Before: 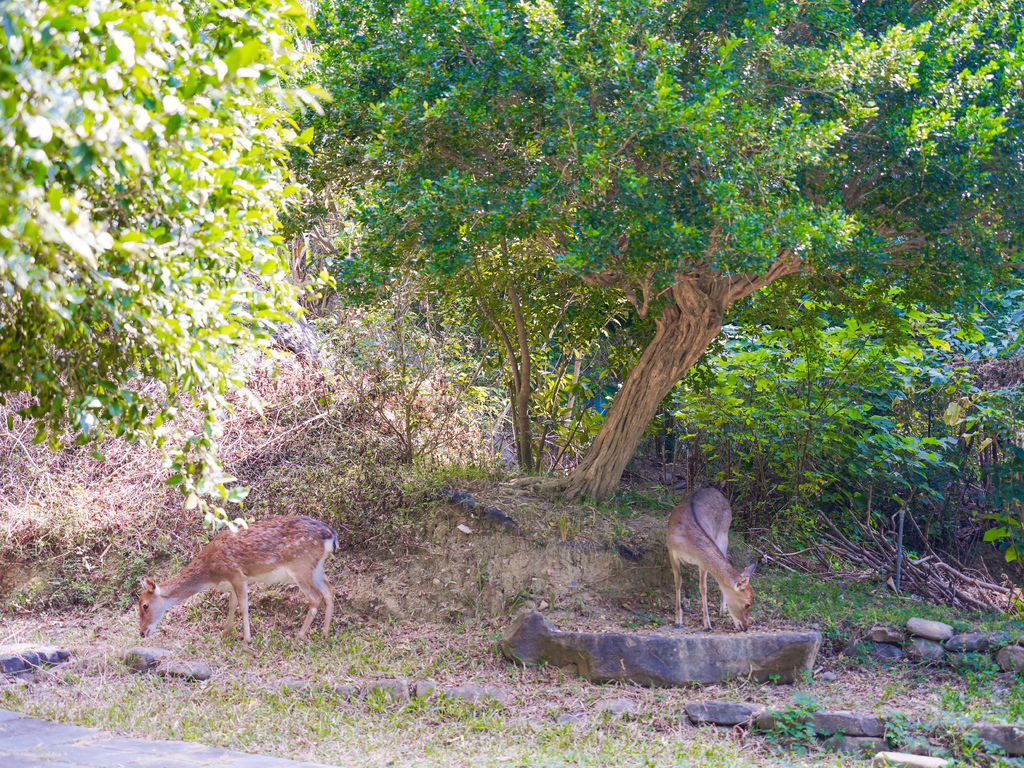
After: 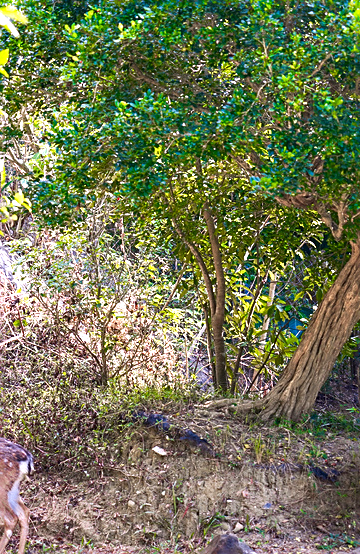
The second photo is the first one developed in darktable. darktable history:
crop and rotate: left 29.818%, top 10.167%, right 34.974%, bottom 17.586%
sharpen: on, module defaults
contrast brightness saturation: contrast 0.068, brightness -0.133, saturation 0.064
haze removal: strength 0.102, compatibility mode true, adaptive false
local contrast: highlights 106%, shadows 101%, detail 119%, midtone range 0.2
exposure: black level correction -0.002, exposure 0.536 EV, compensate highlight preservation false
